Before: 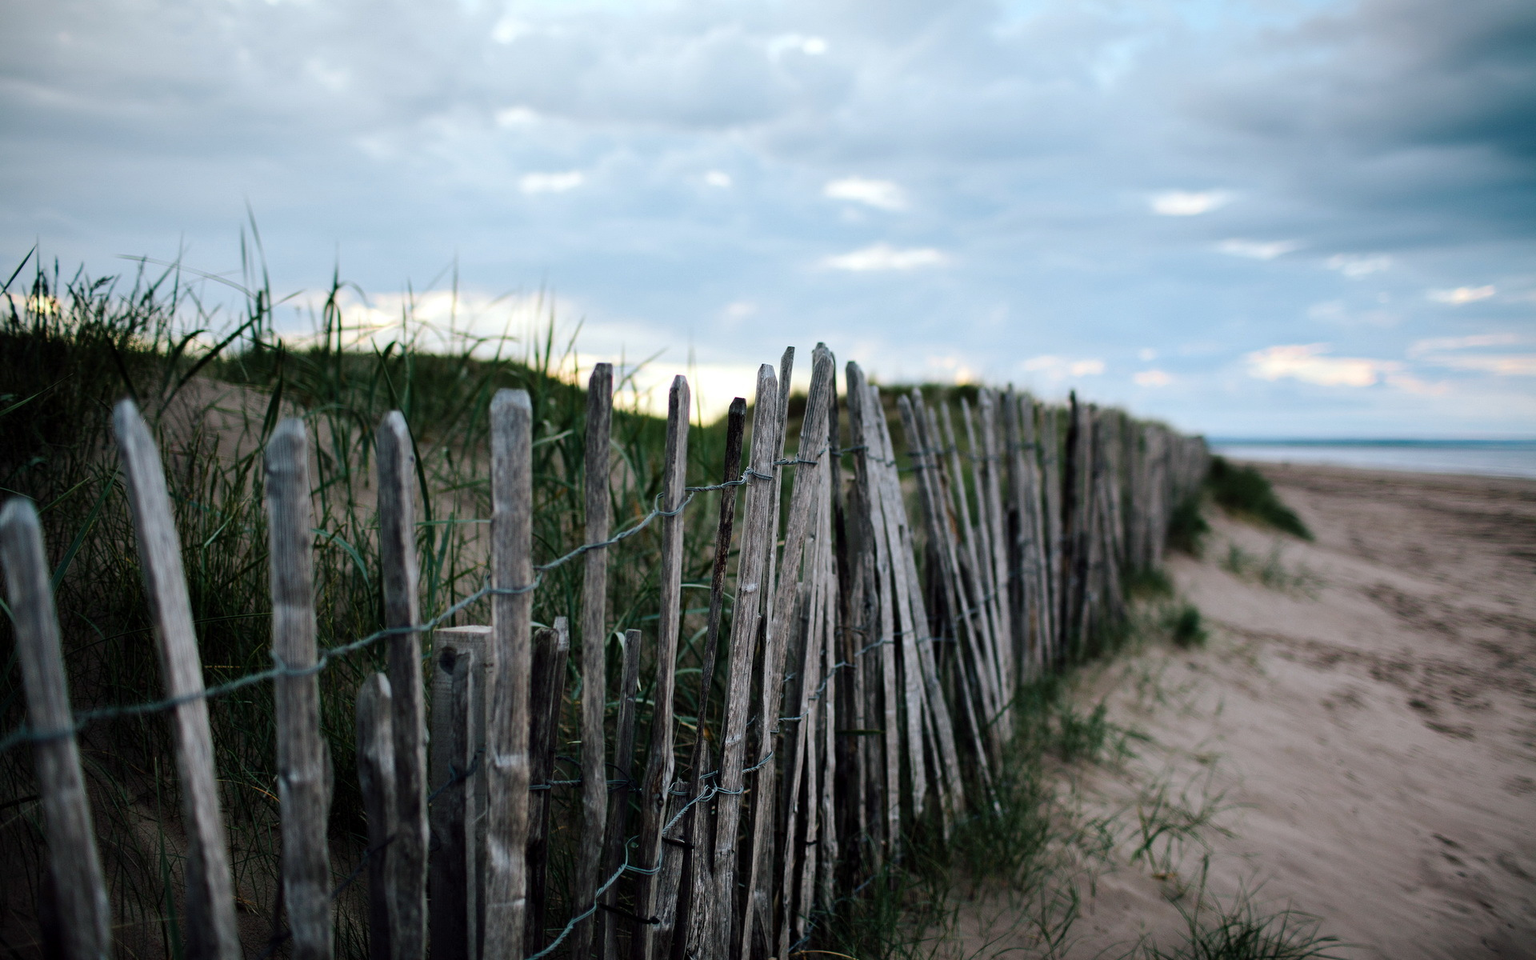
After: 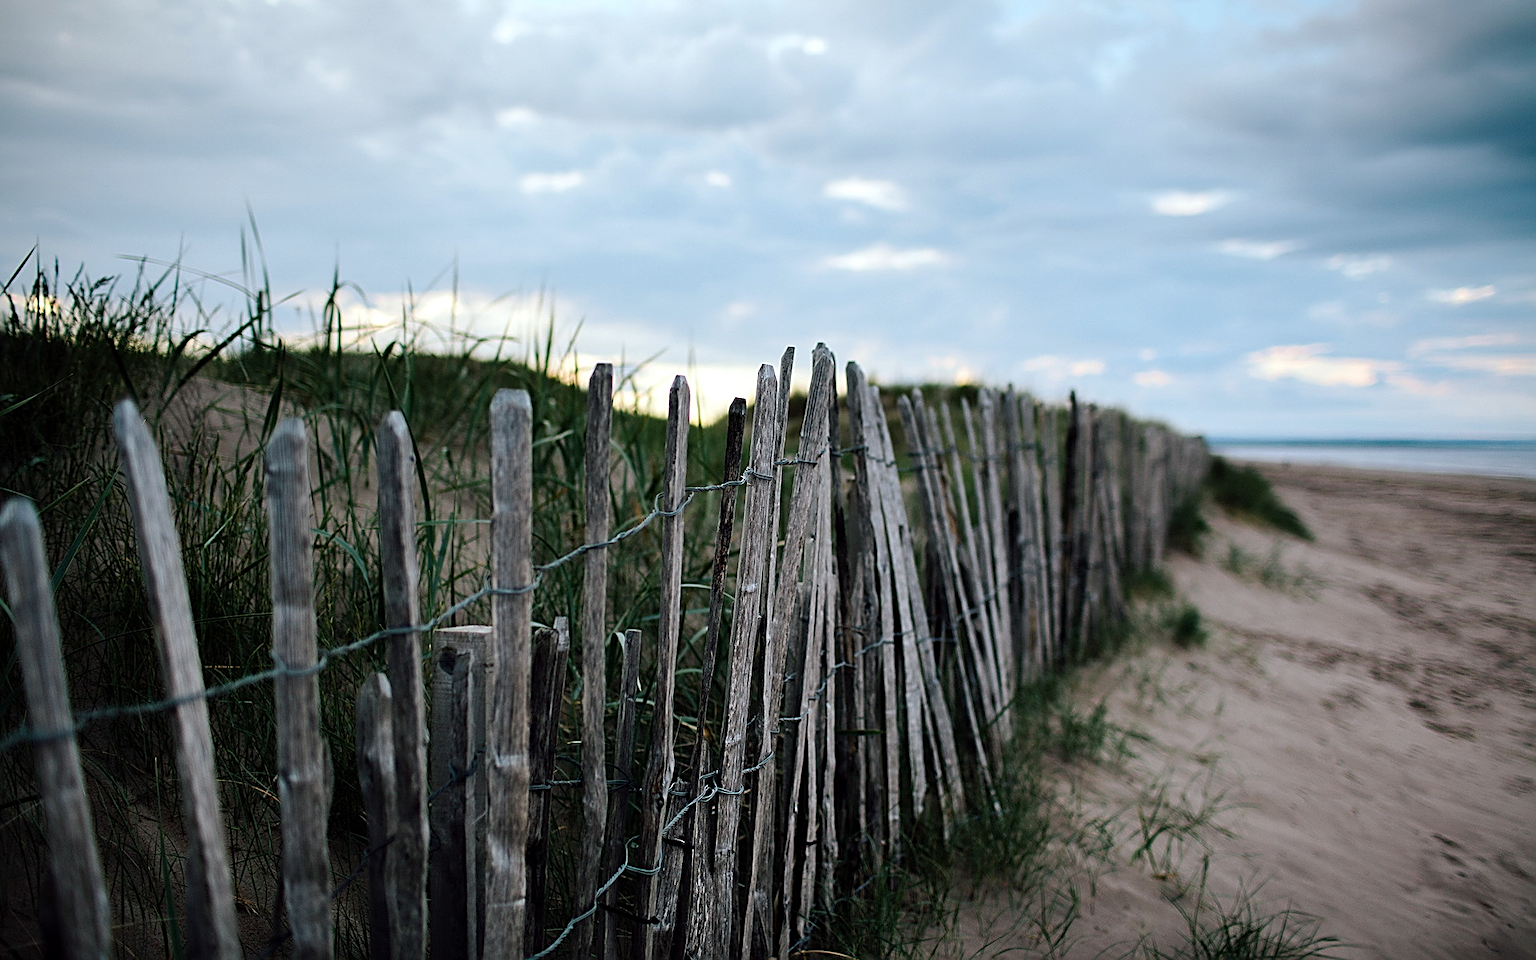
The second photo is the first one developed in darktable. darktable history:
sharpen: amount 0.993
